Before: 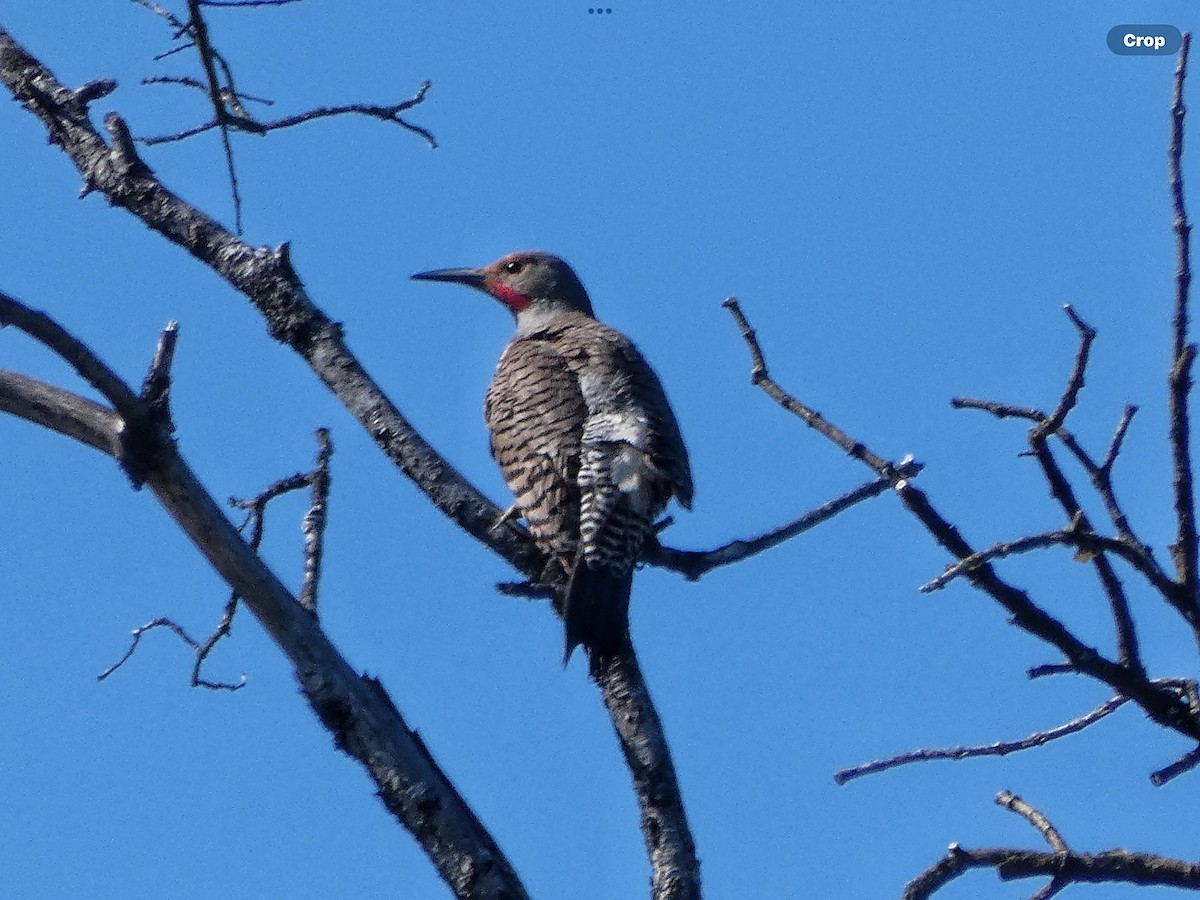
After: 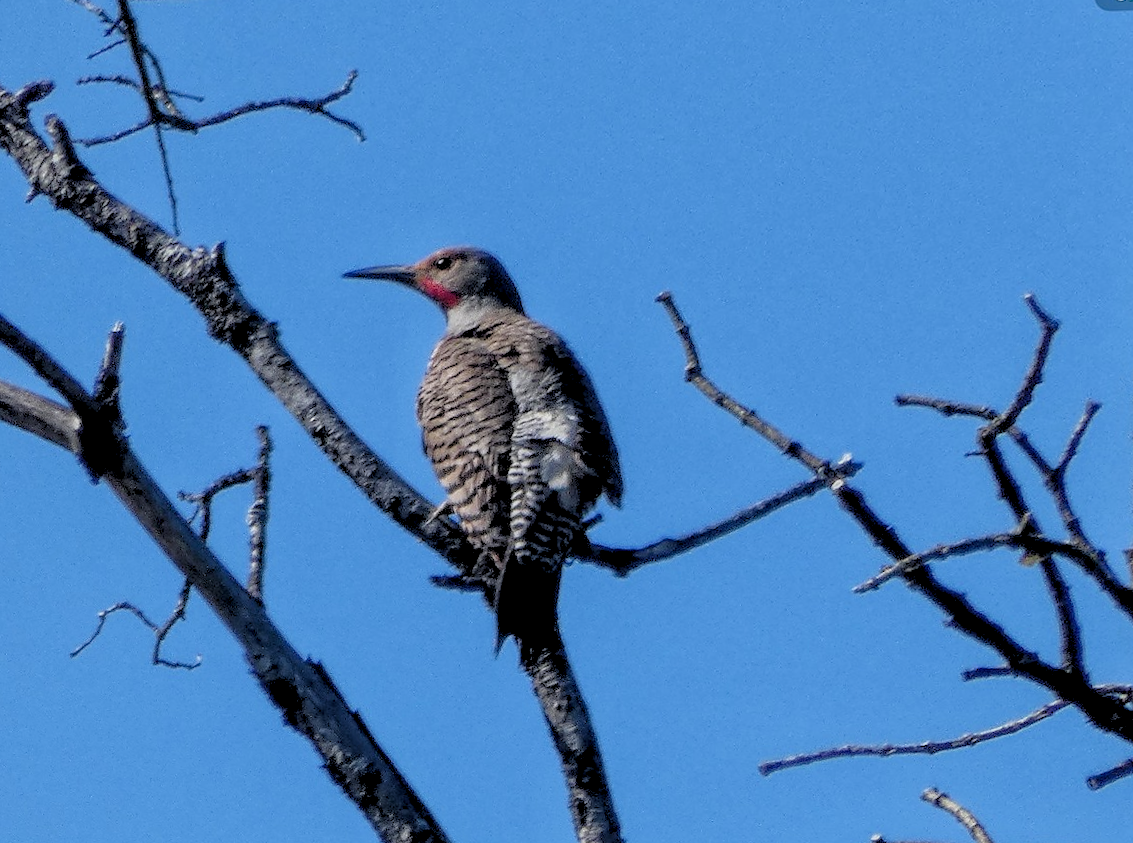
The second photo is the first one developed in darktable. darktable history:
local contrast: on, module defaults
rotate and perspective: rotation 0.062°, lens shift (vertical) 0.115, lens shift (horizontal) -0.133, crop left 0.047, crop right 0.94, crop top 0.061, crop bottom 0.94
rgb levels: preserve colors sum RGB, levels [[0.038, 0.433, 0.934], [0, 0.5, 1], [0, 0.5, 1]]
